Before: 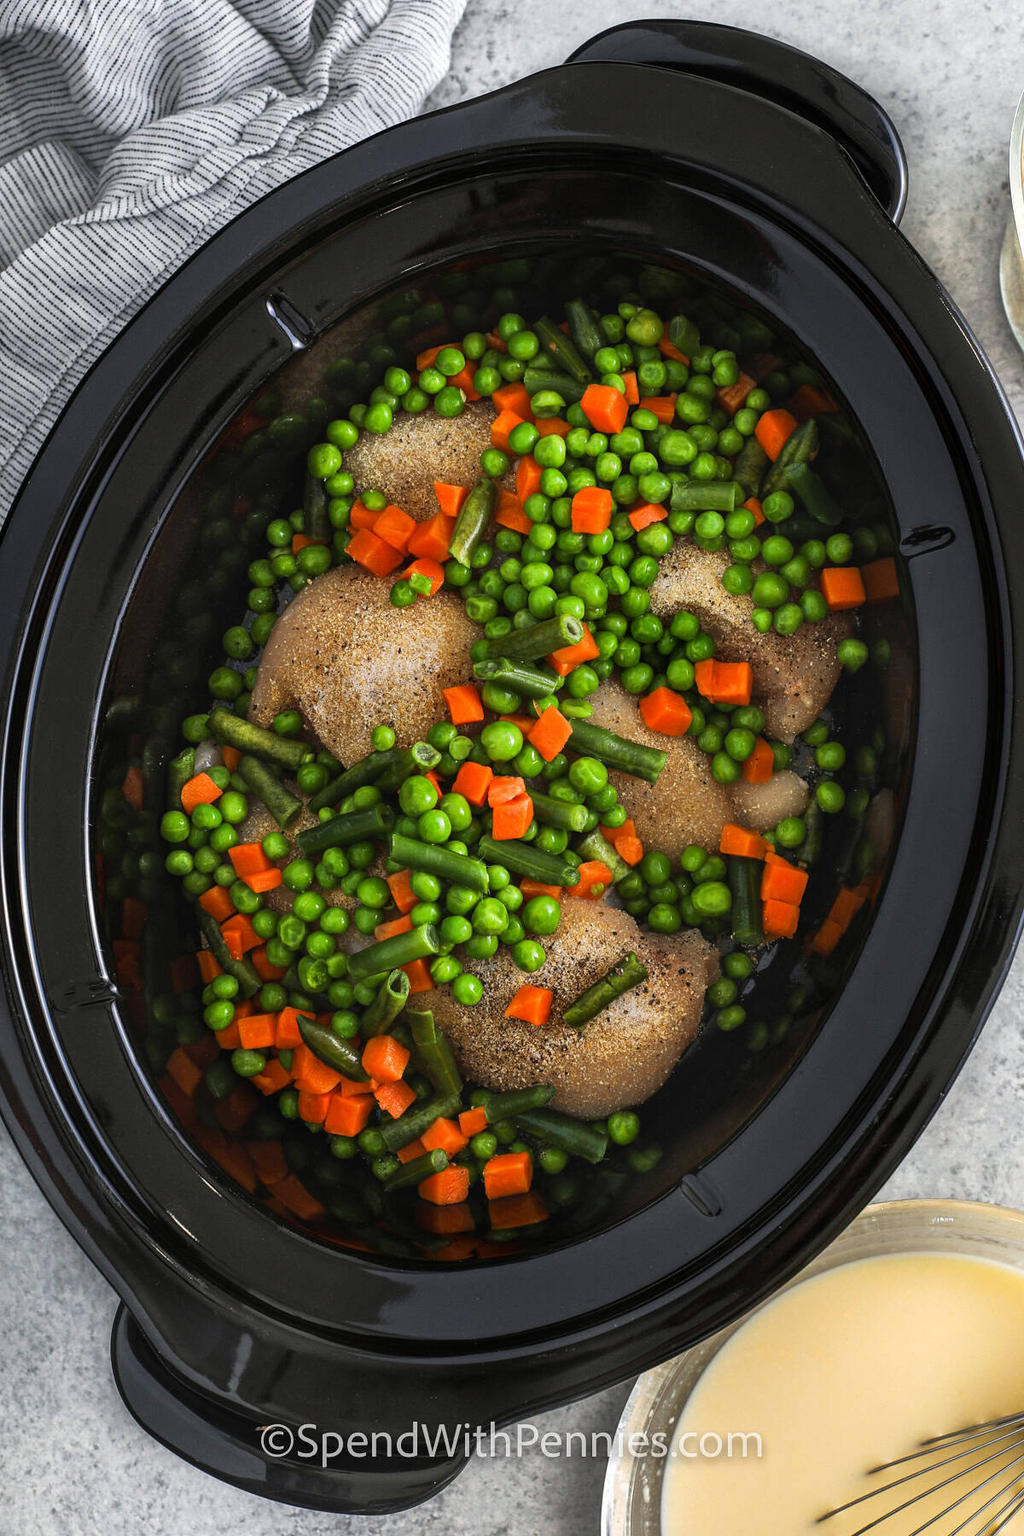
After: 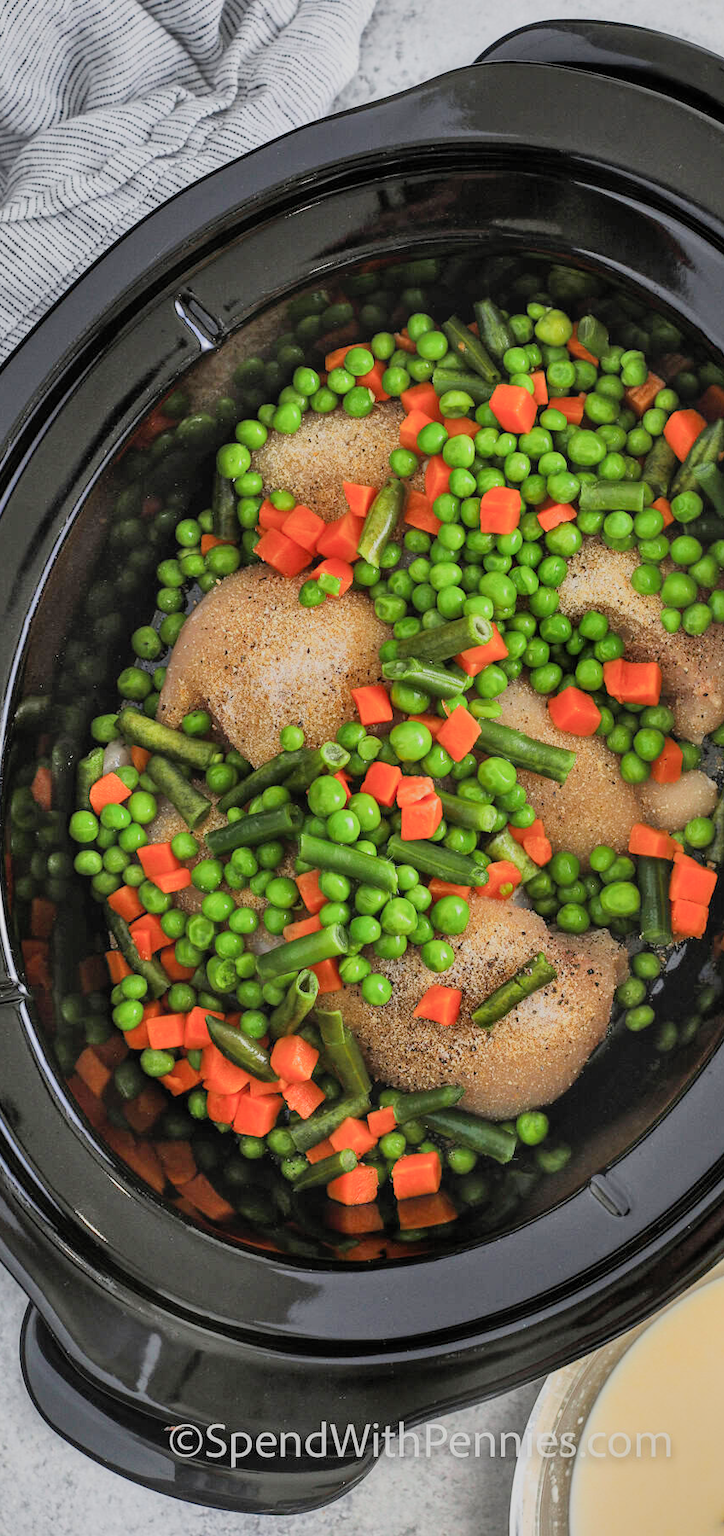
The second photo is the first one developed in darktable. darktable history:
crop and rotate: left 8.939%, right 20.239%
exposure: exposure 0.298 EV, compensate highlight preservation false
contrast brightness saturation: contrast 0.204, brightness 0.165, saturation 0.225
shadows and highlights: soften with gaussian
filmic rgb: middle gray luminance 2.6%, black relative exposure -10.05 EV, white relative exposure 6.99 EV, threshold 3.05 EV, dynamic range scaling 10.19%, target black luminance 0%, hardness 3.19, latitude 44.49%, contrast 0.669, highlights saturation mix 3.87%, shadows ↔ highlights balance 14.11%, enable highlight reconstruction true
